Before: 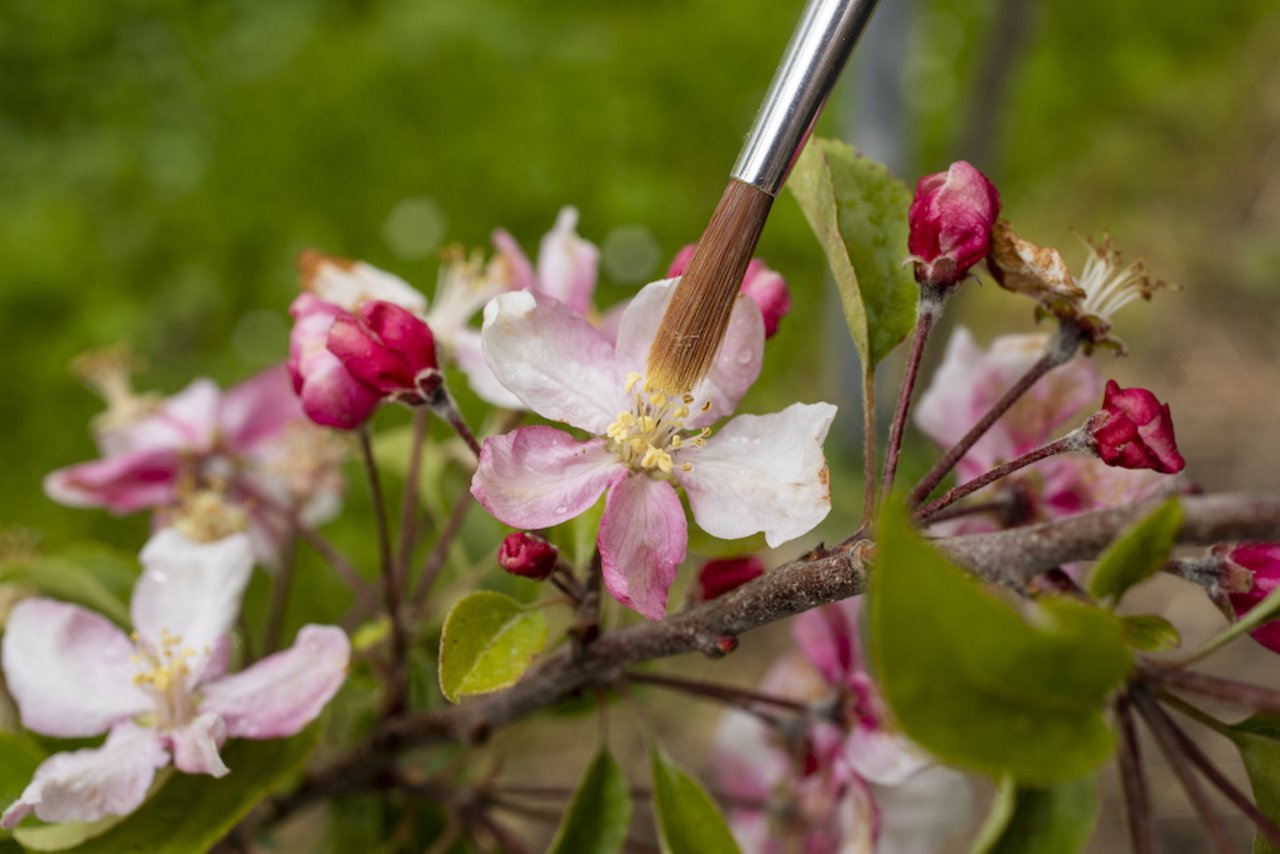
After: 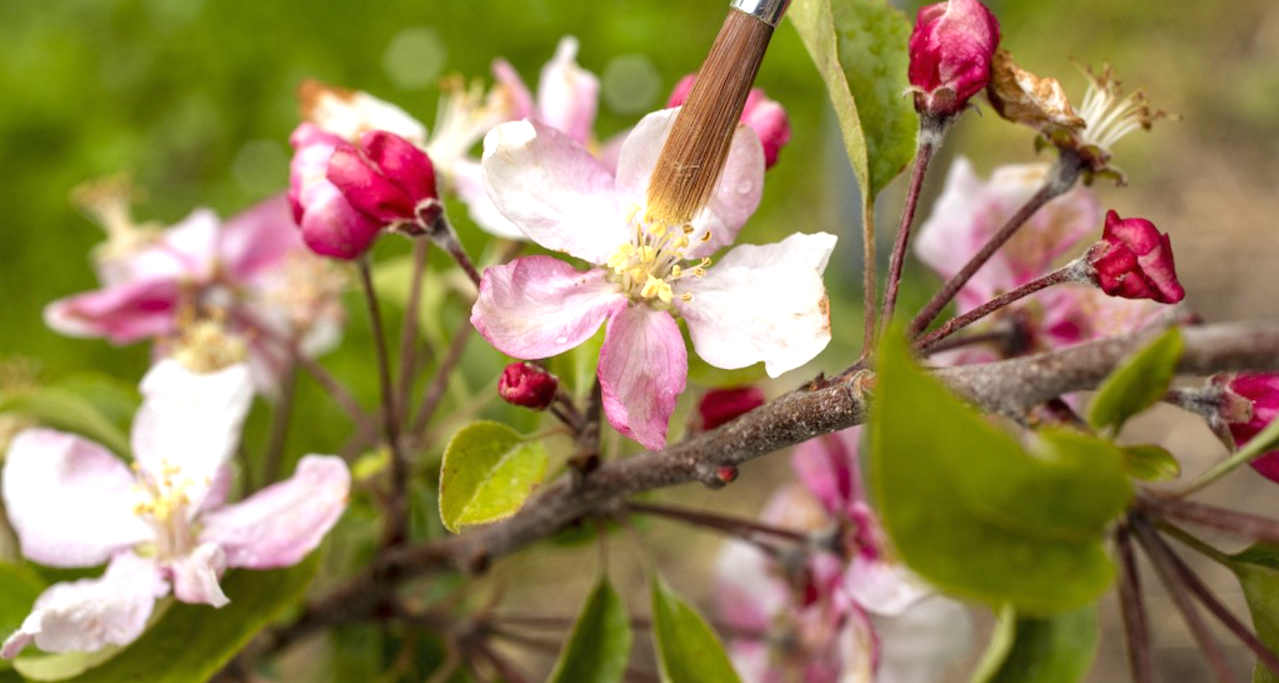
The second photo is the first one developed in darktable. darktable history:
exposure: exposure 0.74 EV, compensate highlight preservation false
shadows and highlights: shadows 25, highlights -25
crop and rotate: top 19.998%
